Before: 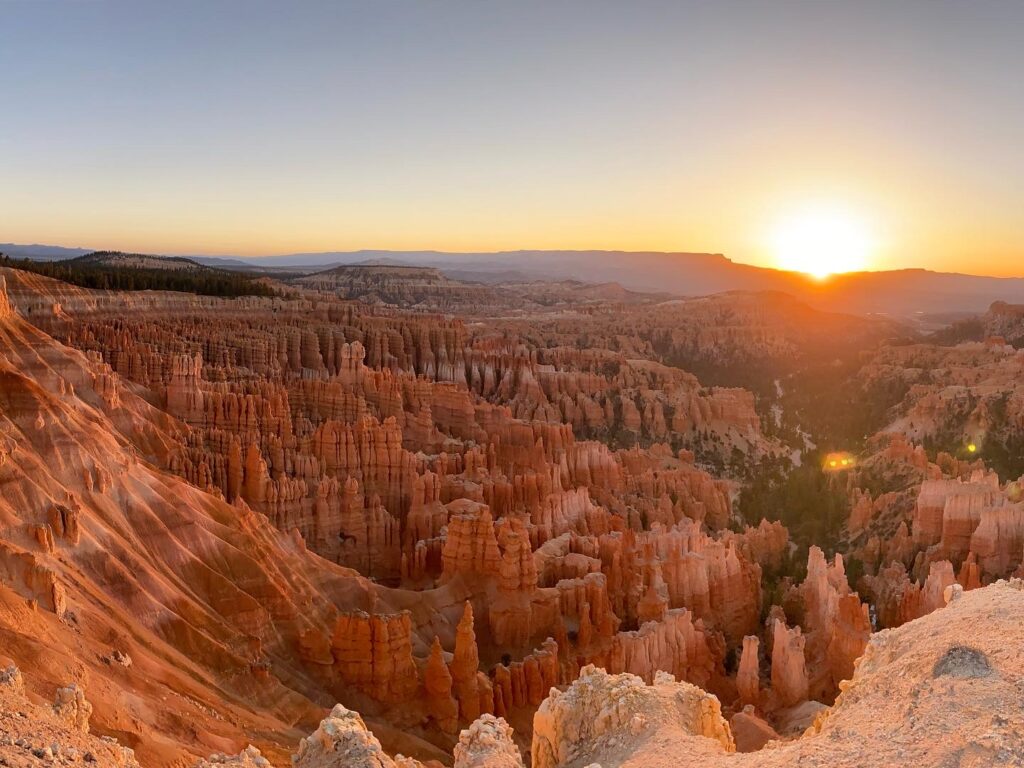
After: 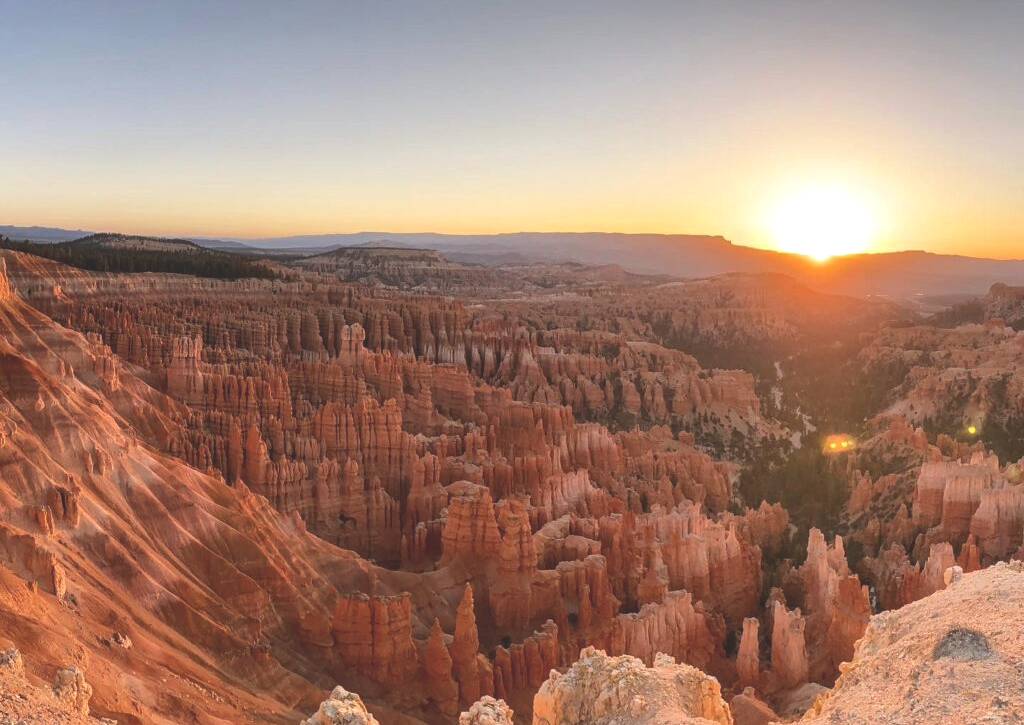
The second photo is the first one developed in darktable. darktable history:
crop and rotate: top 2.406%, bottom 3.081%
local contrast: detail 130%
exposure: black level correction -0.03, compensate exposure bias true, compensate highlight preservation false
